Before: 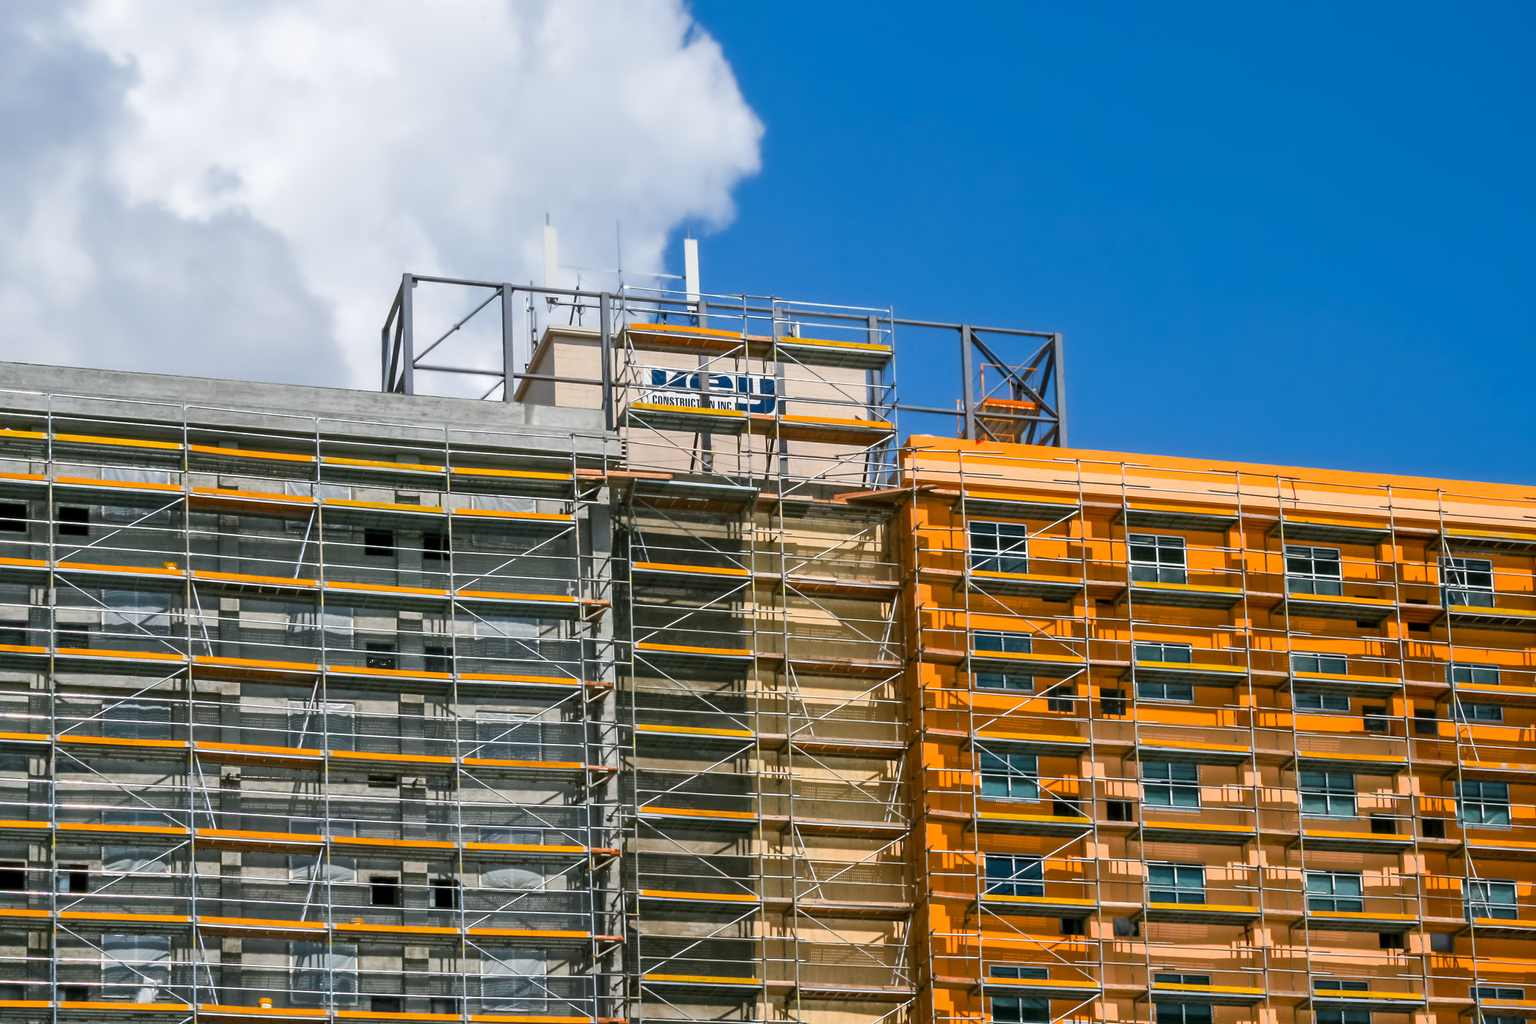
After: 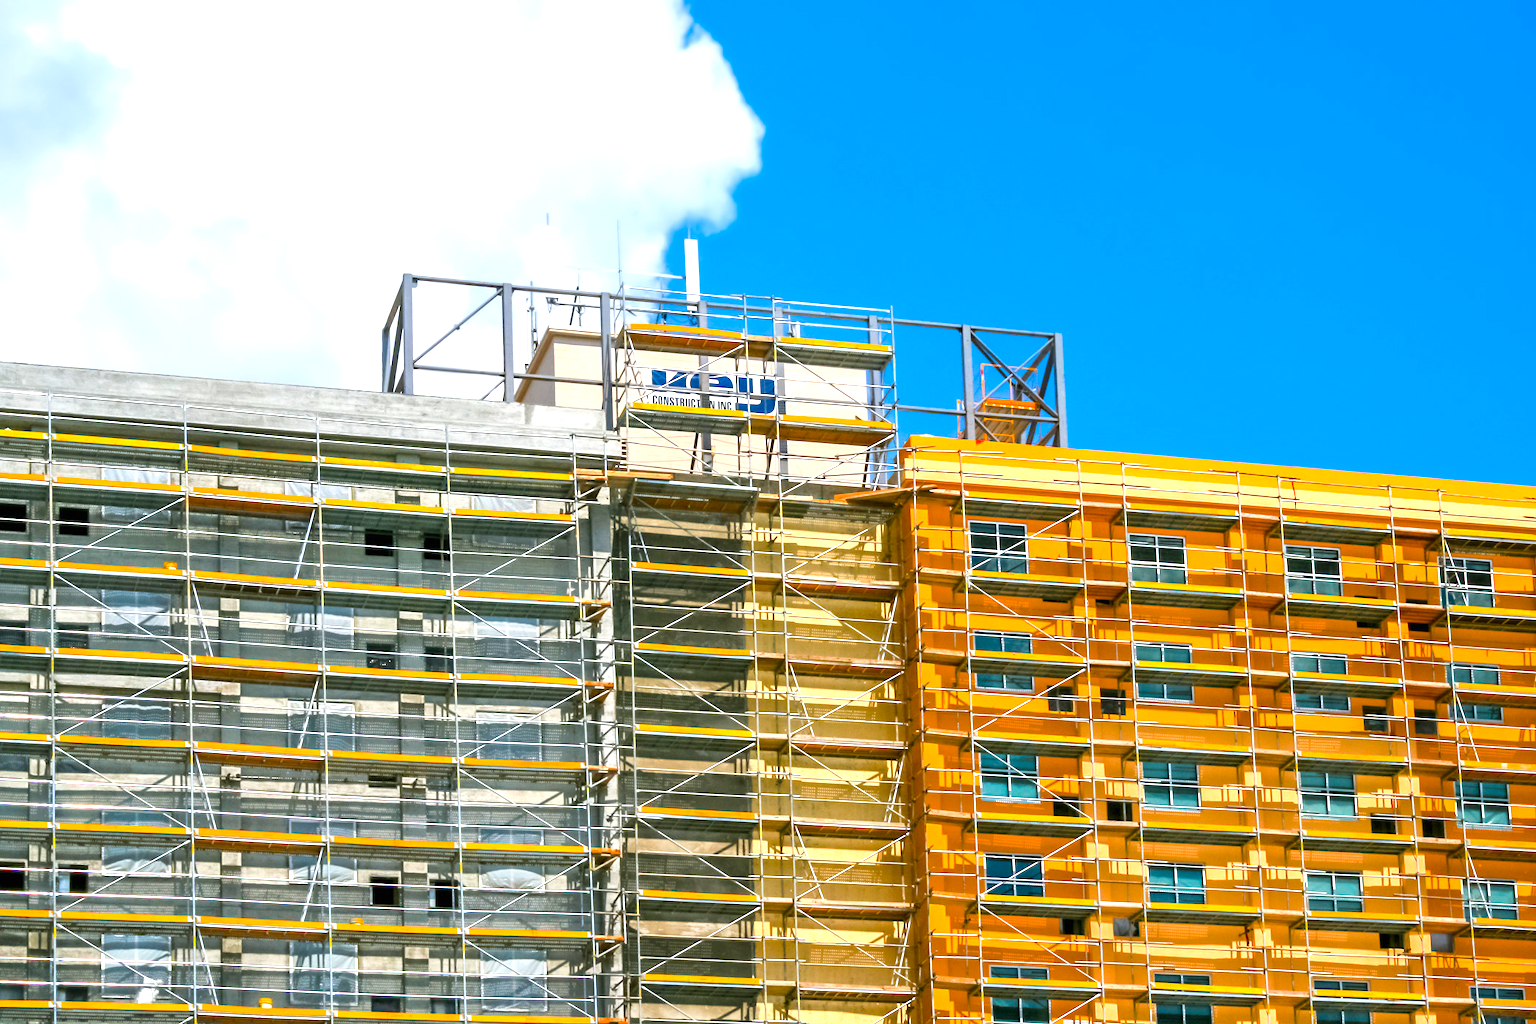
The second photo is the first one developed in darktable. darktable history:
exposure: black level correction 0, exposure 0.6 EV, compensate exposure bias true, compensate highlight preservation false
color balance rgb: perceptual saturation grading › global saturation 25%, perceptual brilliance grading › mid-tones 10%, perceptual brilliance grading › shadows 15%, global vibrance 20%
rgb levels: preserve colors max RGB
